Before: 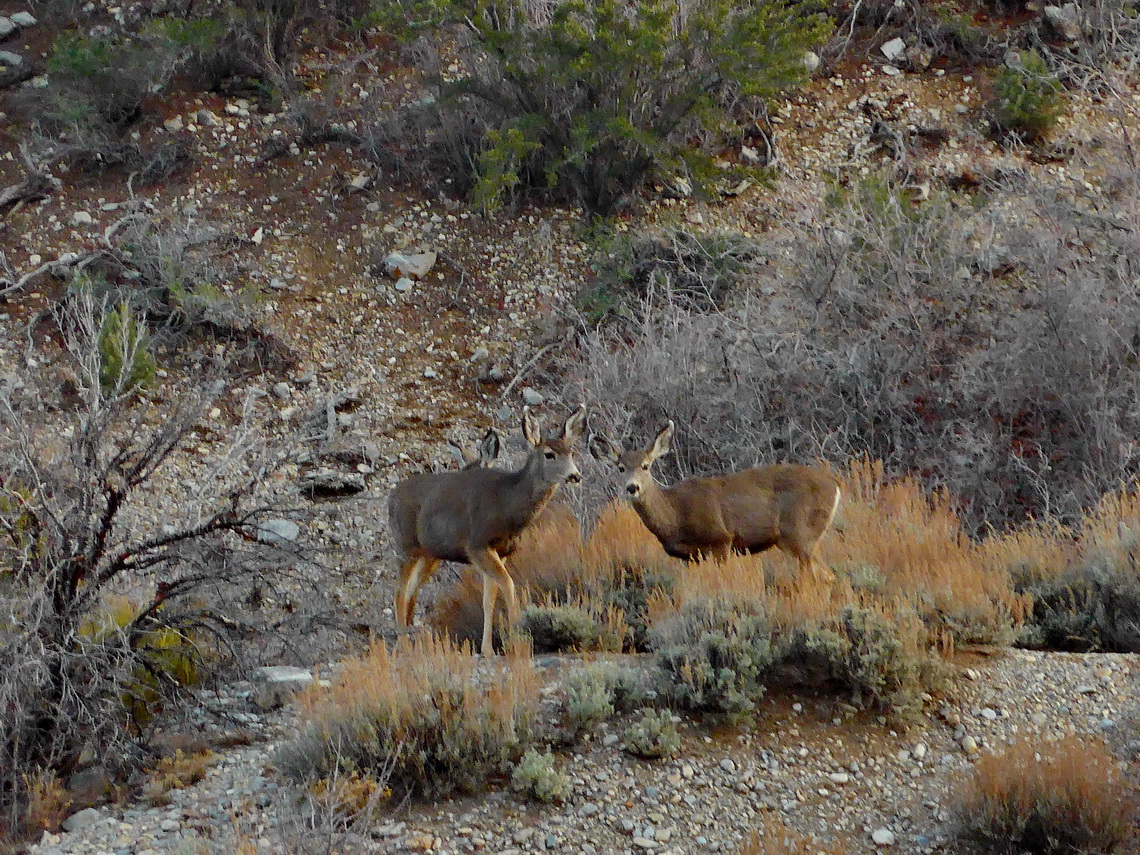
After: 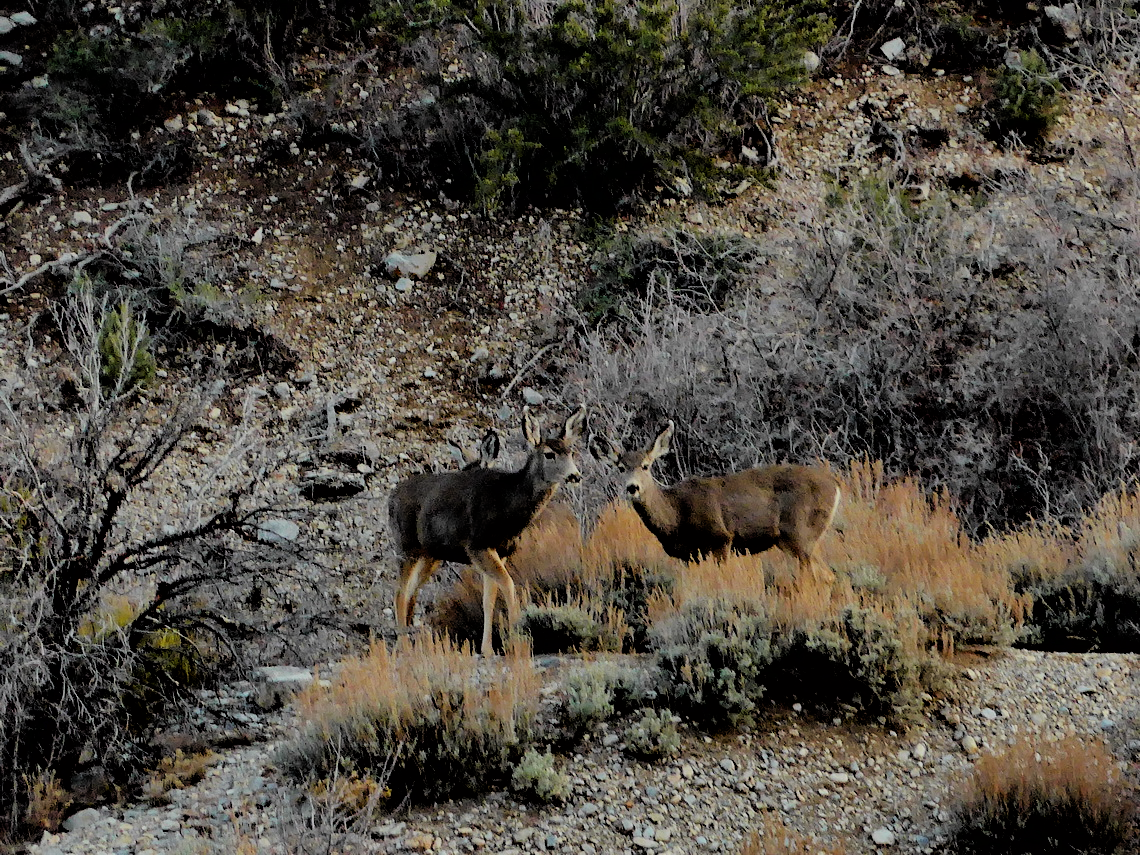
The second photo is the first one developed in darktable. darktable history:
tone equalizer: on, module defaults
filmic rgb: black relative exposure -2.74 EV, white relative exposure 4.56 EV, hardness 1.77, contrast 1.259, color science v6 (2022)
